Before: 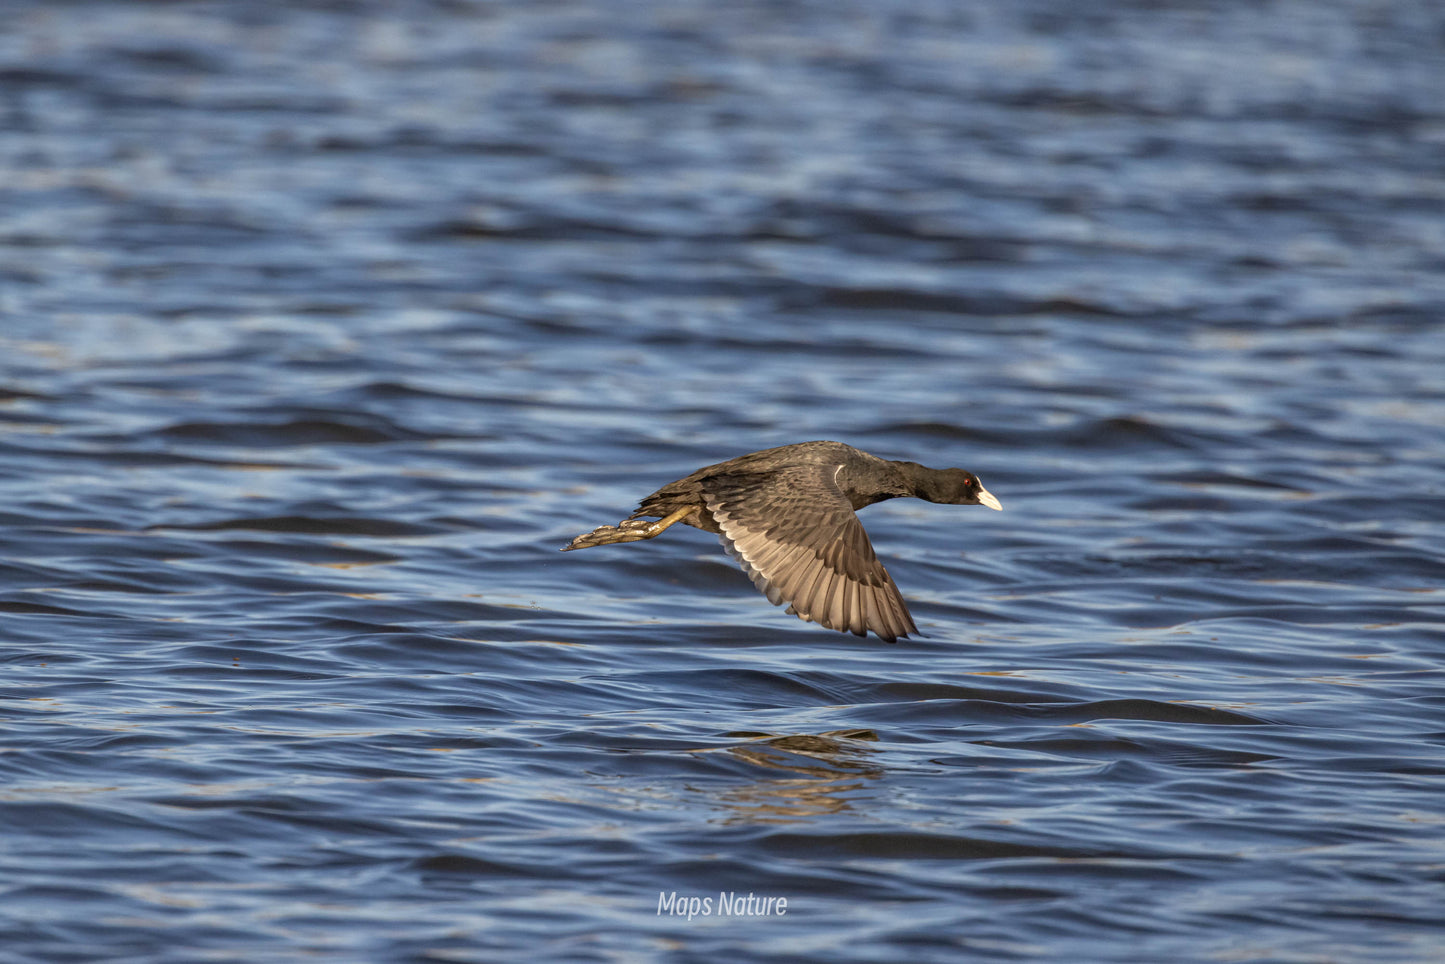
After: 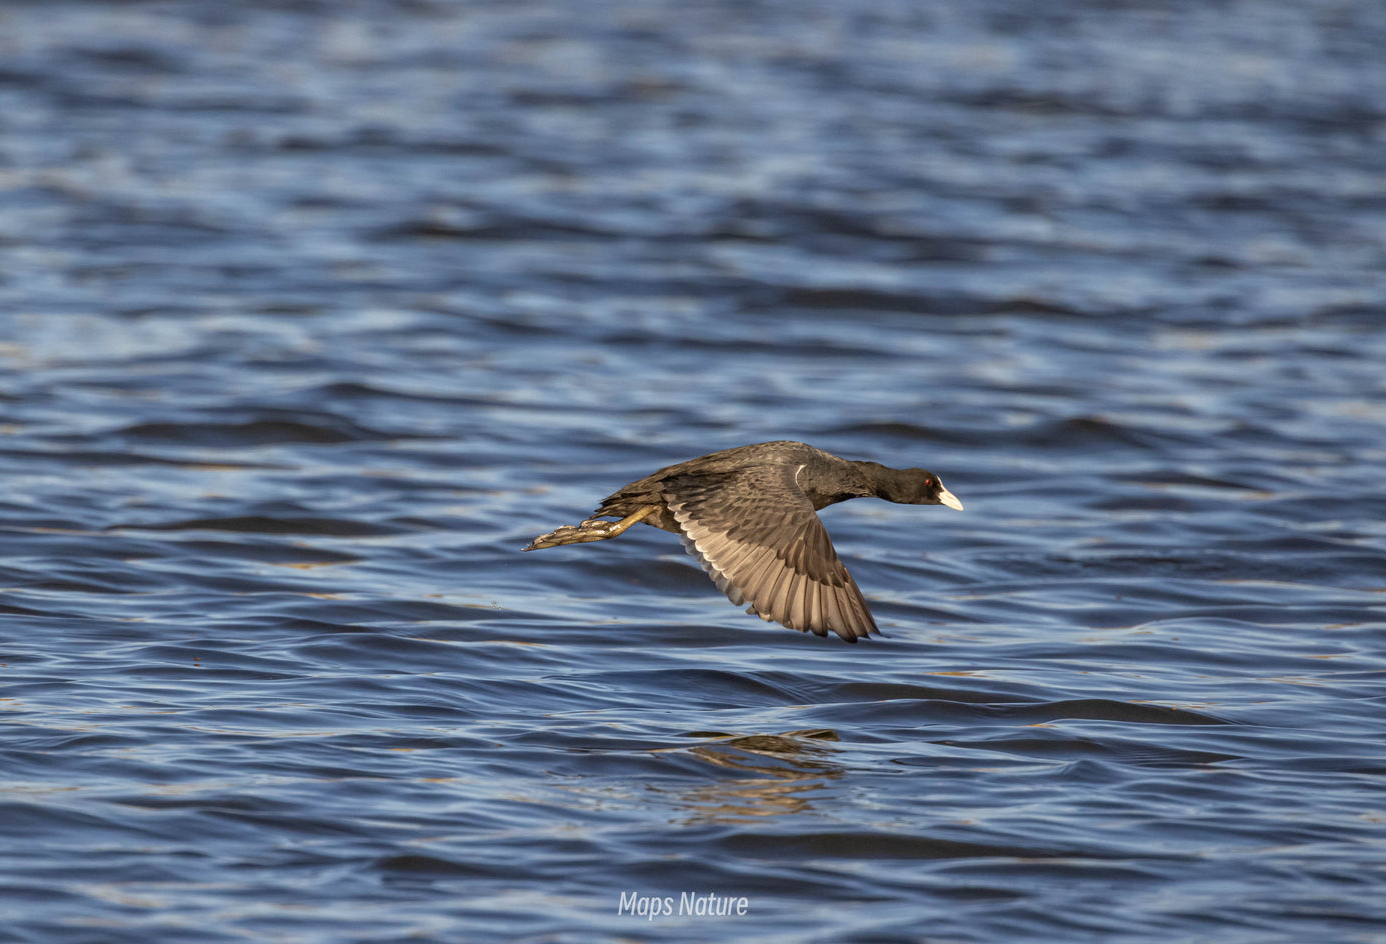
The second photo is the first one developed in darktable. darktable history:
crop and rotate: left 2.711%, right 1.338%, bottom 1.987%
shadows and highlights: shadows 30.65, highlights -62.95, soften with gaussian
